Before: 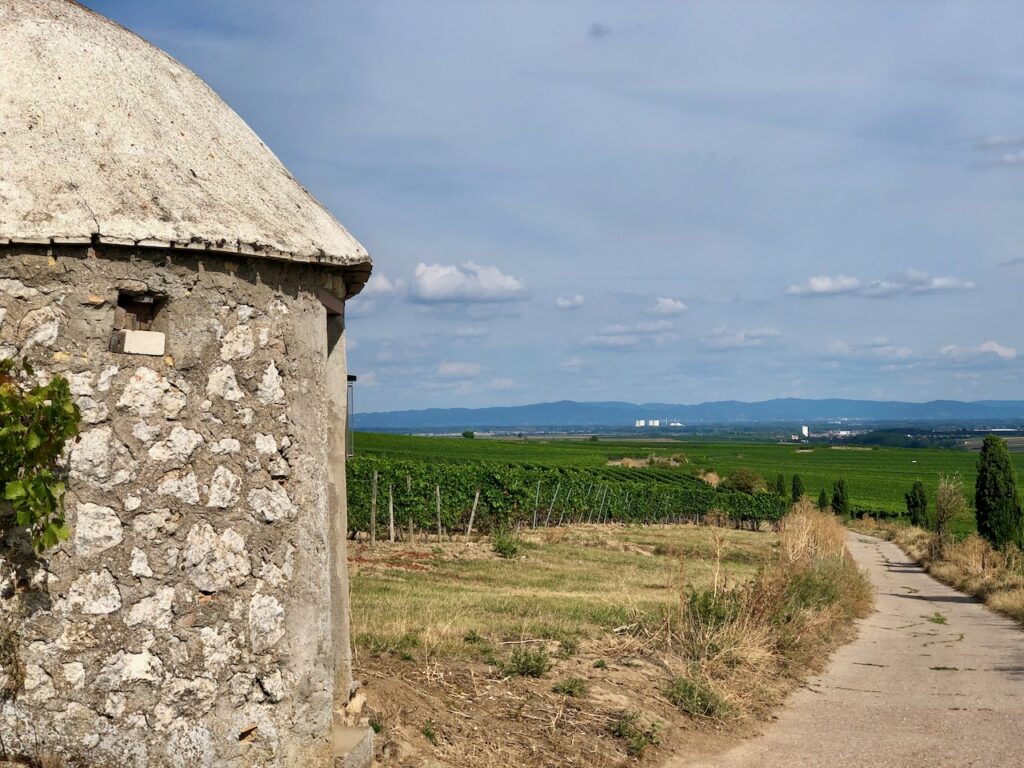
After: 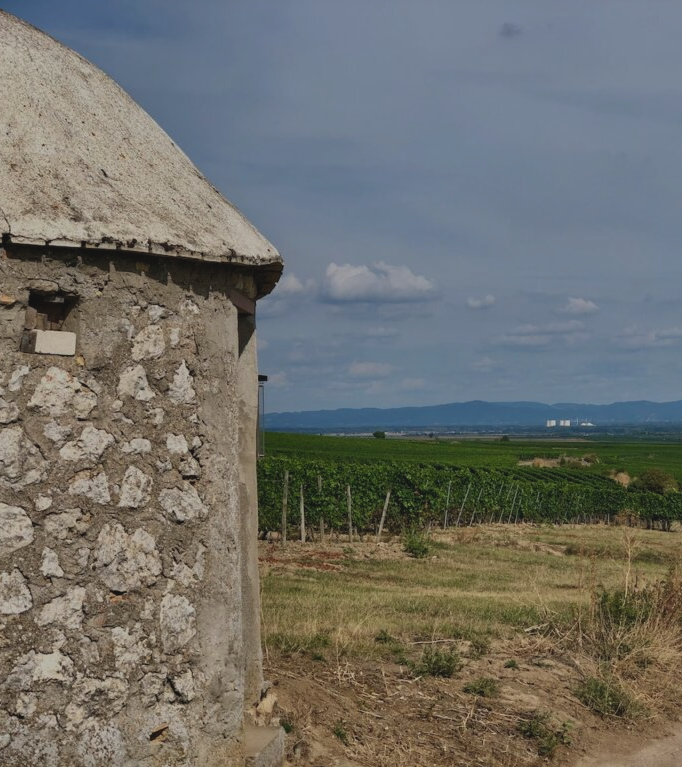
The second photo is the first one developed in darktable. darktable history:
crop and rotate: left 8.786%, right 24.548%
exposure: black level correction -0.016, exposure -1.018 EV, compensate highlight preservation false
shadows and highlights: low approximation 0.01, soften with gaussian
